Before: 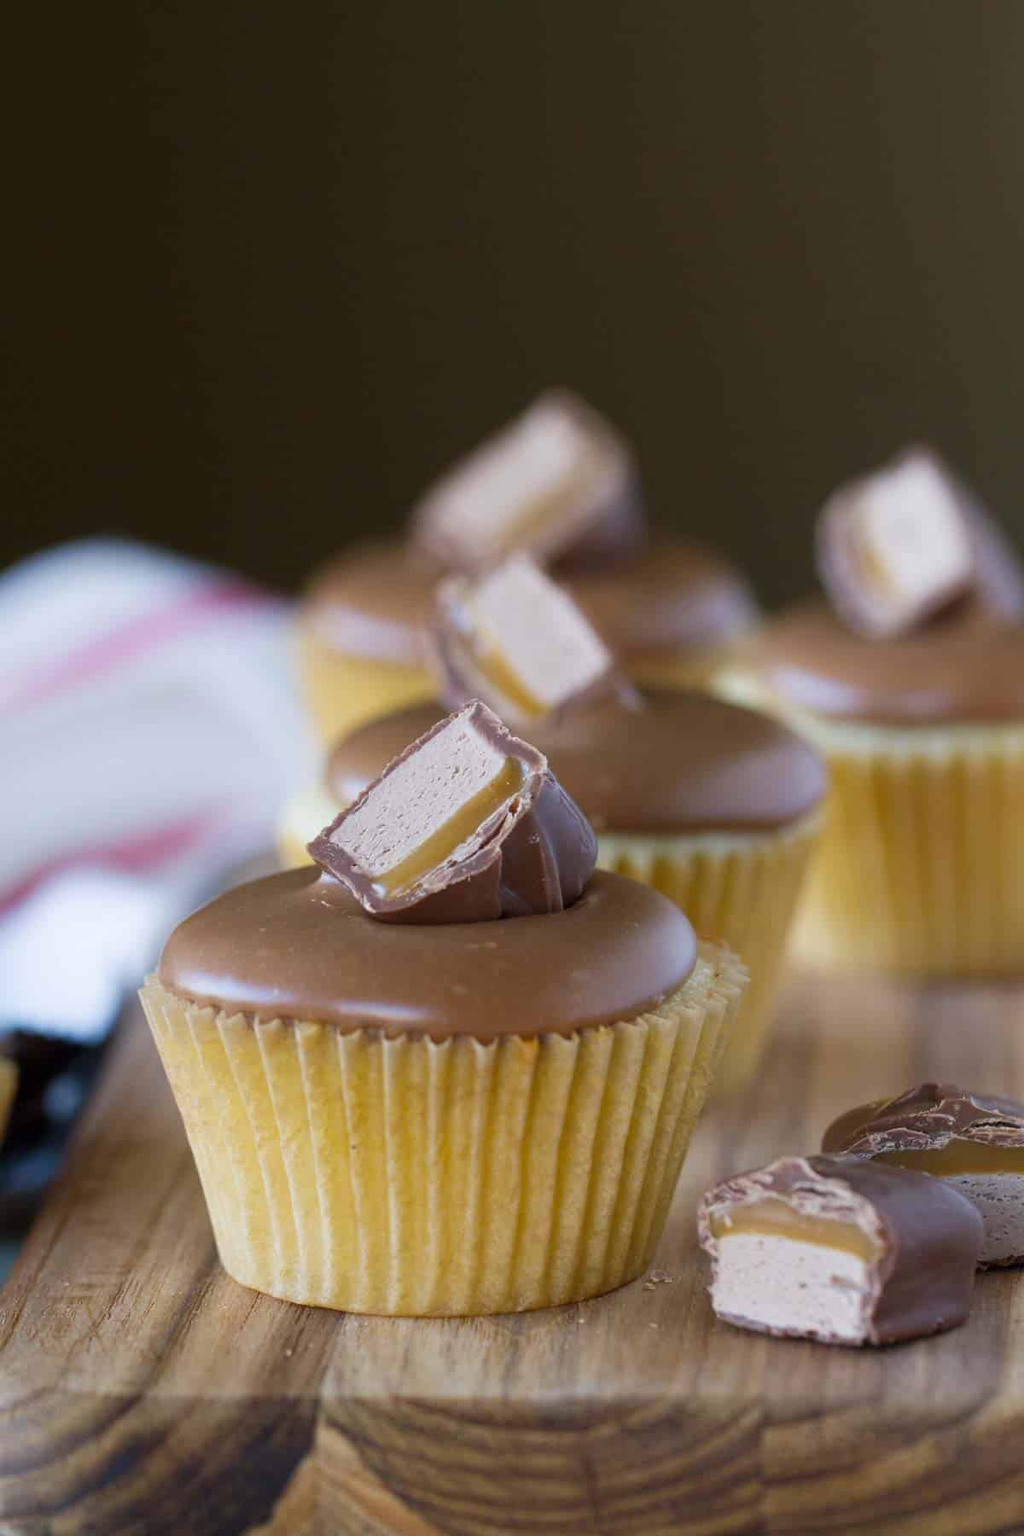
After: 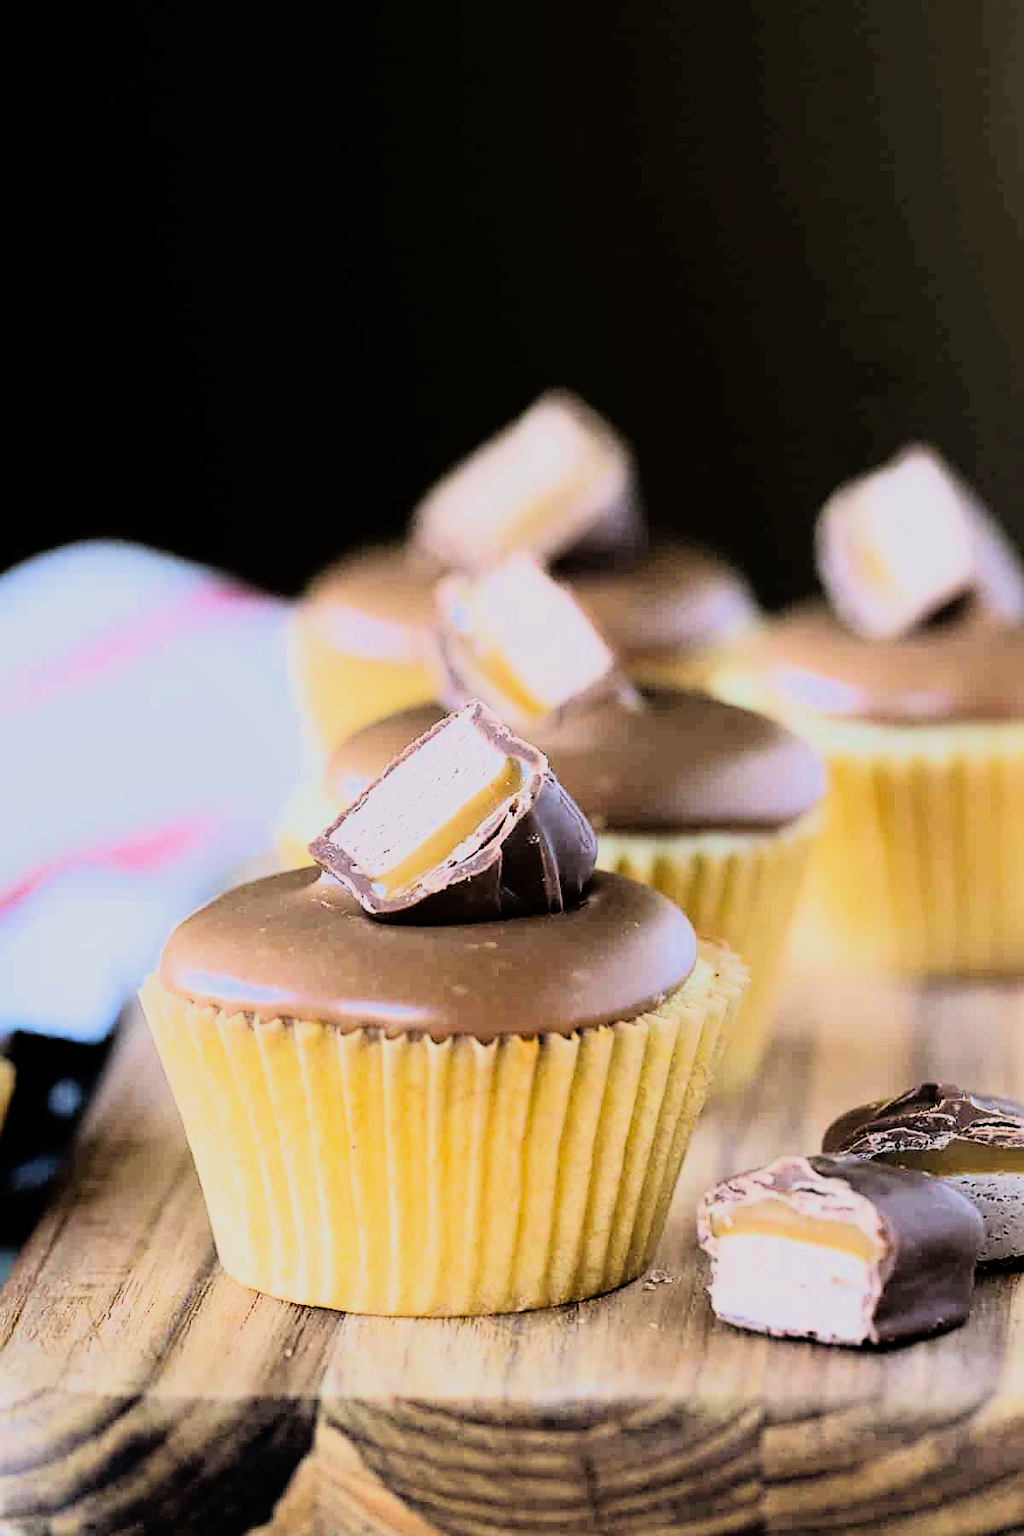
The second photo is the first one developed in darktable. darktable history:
filmic rgb: threshold 3 EV, hardness 4.17, latitude 50%, contrast 1.1, preserve chrominance max RGB, color science v6 (2022), contrast in shadows safe, contrast in highlights safe, enable highlight reconstruction true
rgb curve: curves: ch0 [(0, 0) (0.21, 0.15) (0.24, 0.21) (0.5, 0.75) (0.75, 0.96) (0.89, 0.99) (1, 1)]; ch1 [(0, 0.02) (0.21, 0.13) (0.25, 0.2) (0.5, 0.67) (0.75, 0.9) (0.89, 0.97) (1, 1)]; ch2 [(0, 0.02) (0.21, 0.13) (0.25, 0.2) (0.5, 0.67) (0.75, 0.9) (0.89, 0.97) (1, 1)], compensate middle gray true
sharpen: on, module defaults
